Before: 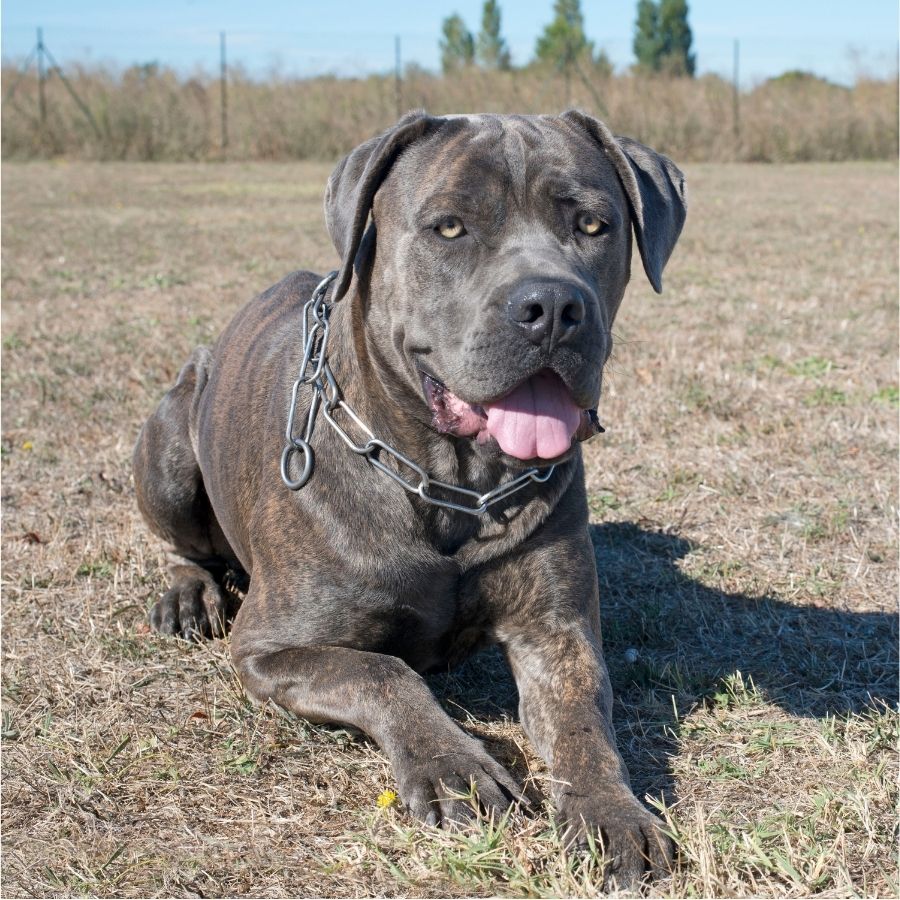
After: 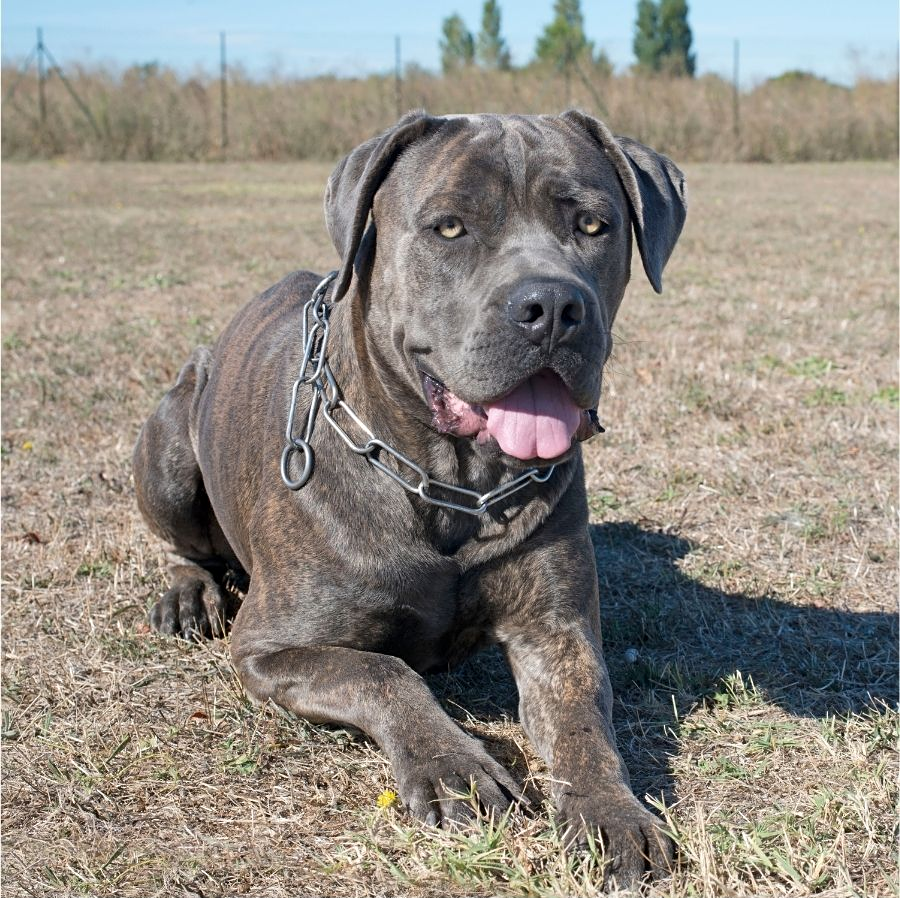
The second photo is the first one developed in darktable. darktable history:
sharpen: amount 0.2
crop: top 0.05%, bottom 0.098%
